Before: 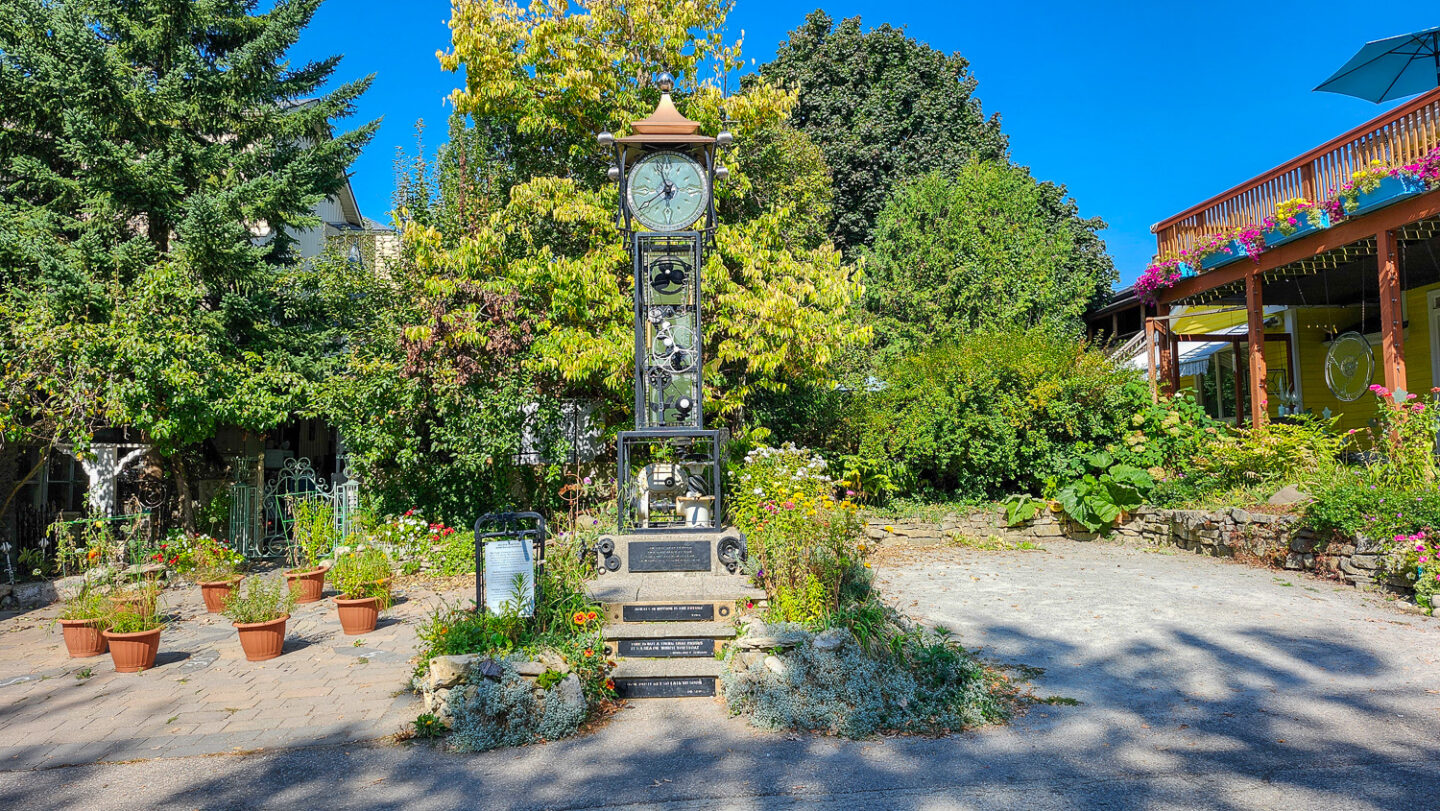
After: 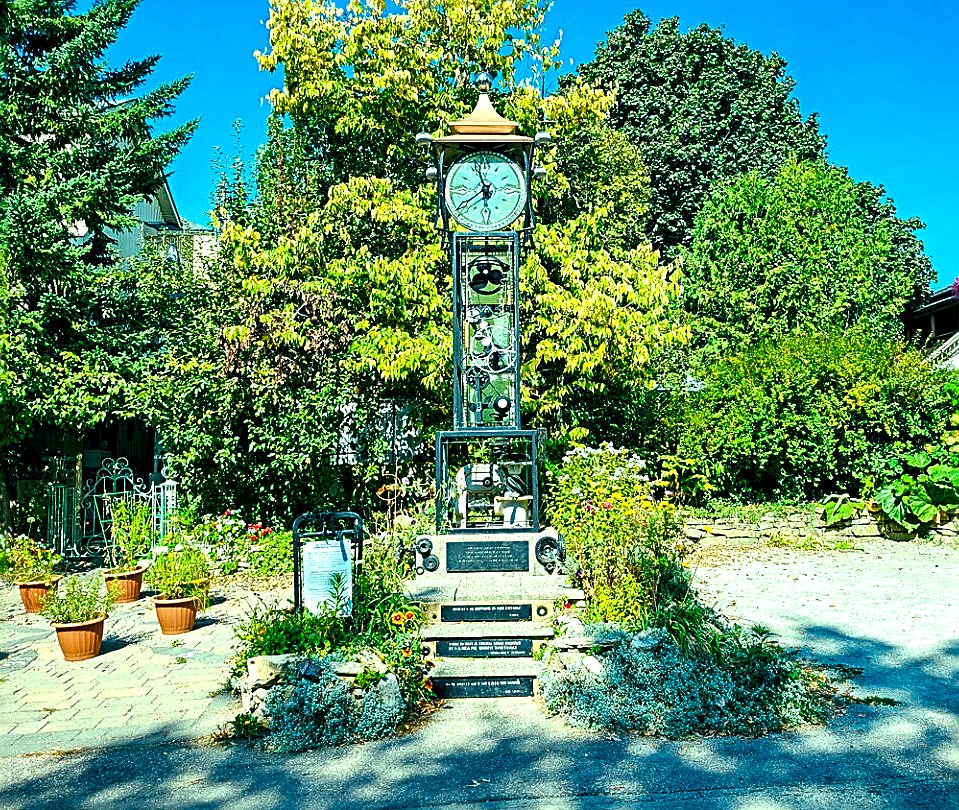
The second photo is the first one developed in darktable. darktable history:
crop and rotate: left 12.648%, right 20.685%
color balance rgb: shadows lift › luminance -7.7%, shadows lift › chroma 2.13%, shadows lift › hue 165.27°, power › luminance -7.77%, power › chroma 1.1%, power › hue 215.88°, highlights gain › luminance 15.15%, highlights gain › chroma 7%, highlights gain › hue 125.57°, global offset › luminance -0.33%, global offset › chroma 0.11%, global offset › hue 165.27°, perceptual saturation grading › global saturation 24.42%, perceptual saturation grading › highlights -24.42%, perceptual saturation grading › mid-tones 24.42%, perceptual saturation grading › shadows 40%, perceptual brilliance grading › global brilliance -5%, perceptual brilliance grading › highlights 24.42%, perceptual brilliance grading › mid-tones 7%, perceptual brilliance grading › shadows -5%
sharpen: radius 2.817, amount 0.715
